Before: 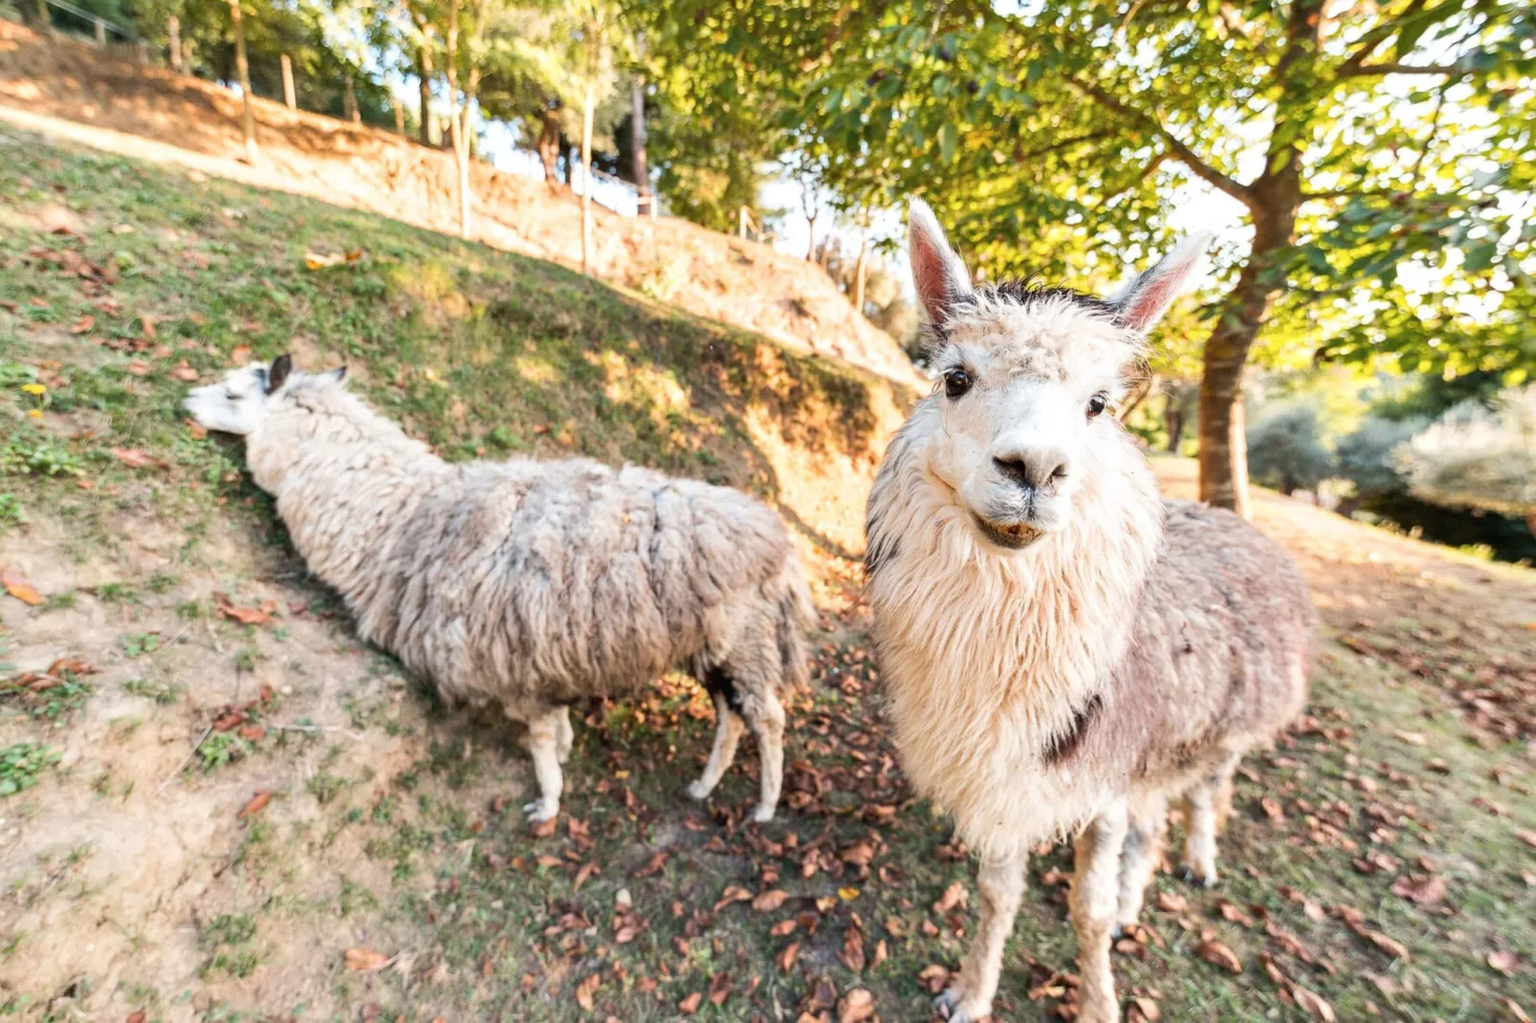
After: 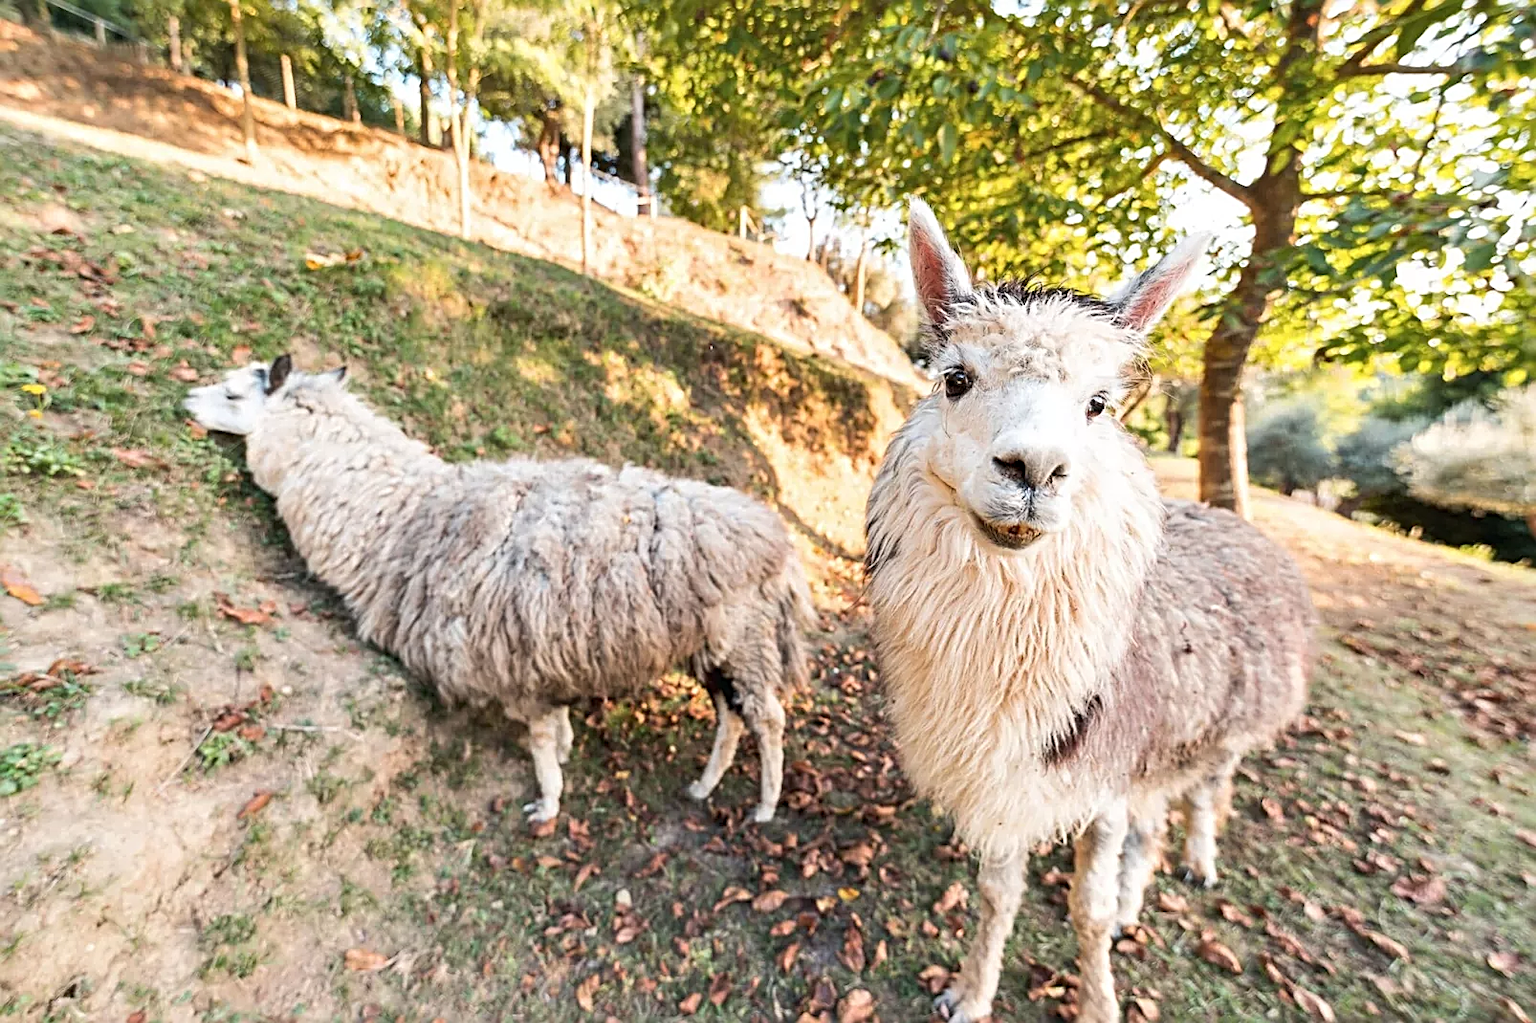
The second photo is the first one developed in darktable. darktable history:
color correction: saturation 0.98
sharpen: radius 2.584, amount 0.688
